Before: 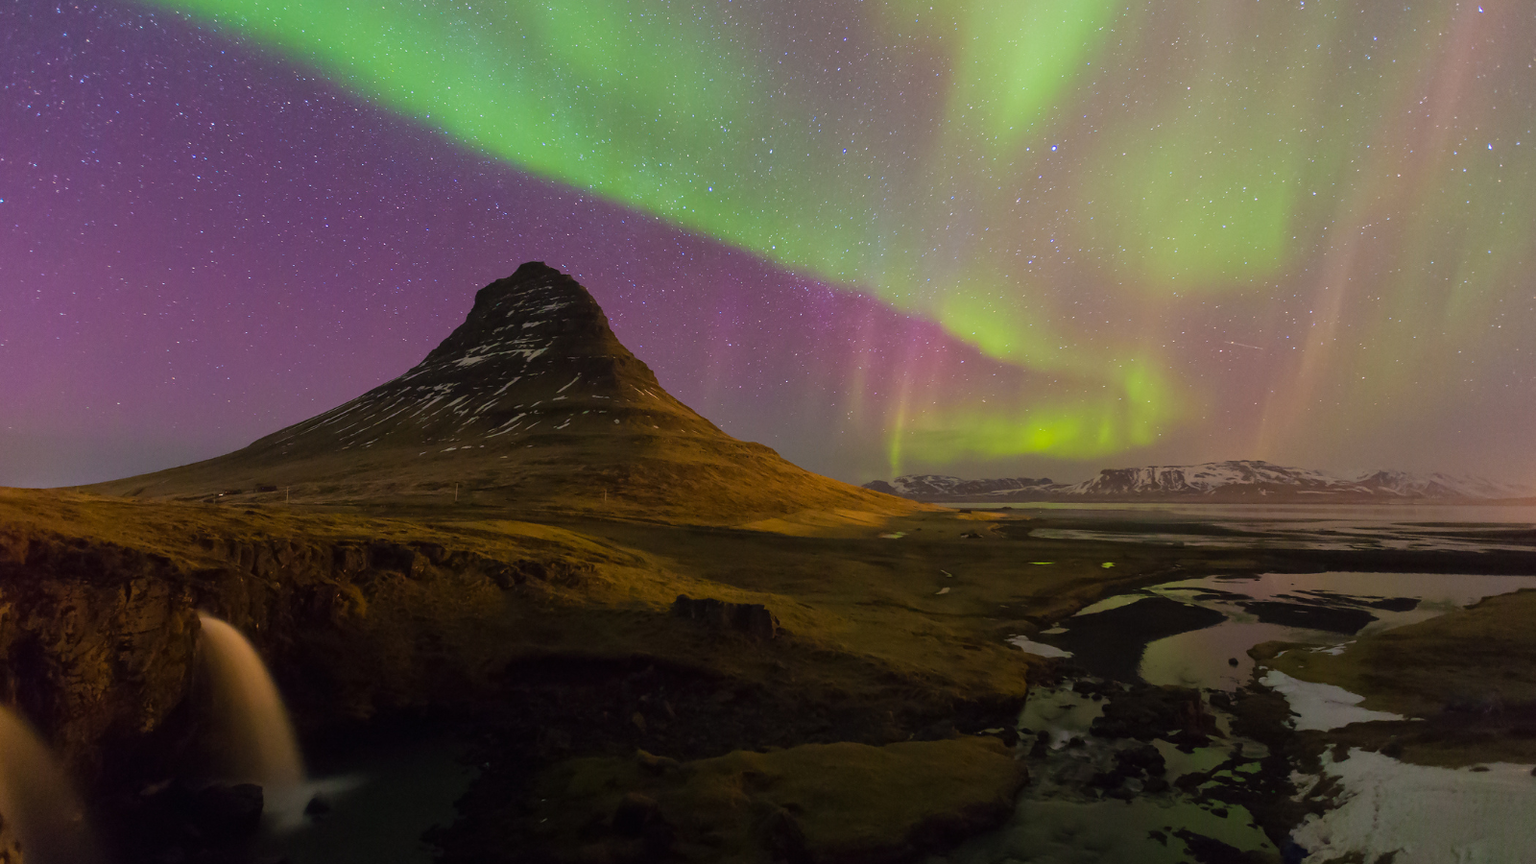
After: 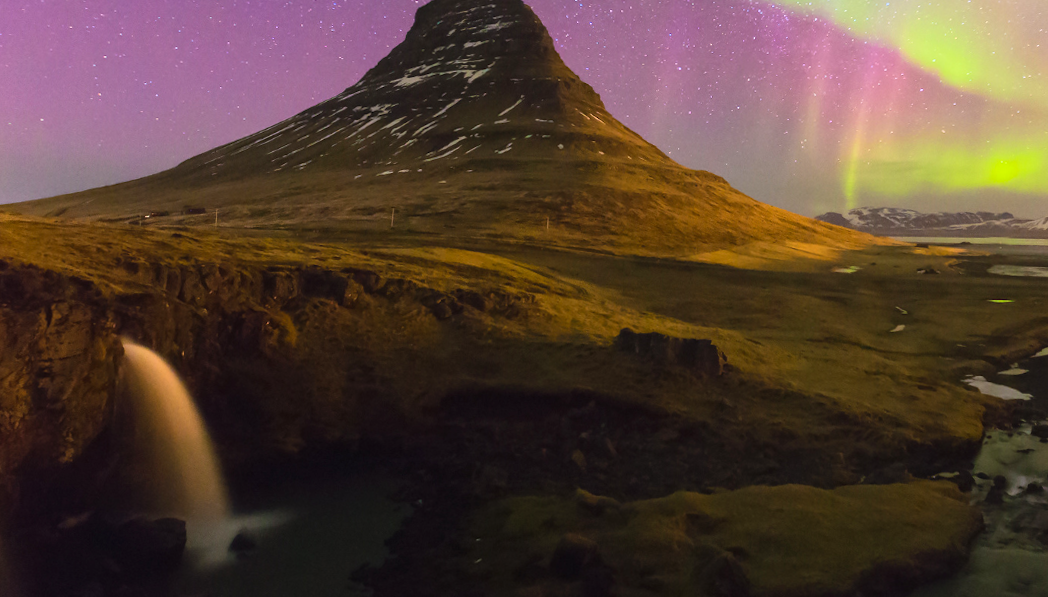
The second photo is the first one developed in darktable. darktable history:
exposure: black level correction 0, exposure 0.499 EV, compensate exposure bias true, compensate highlight preservation false
contrast brightness saturation: contrast 0.202, brightness 0.154, saturation 0.136
crop and rotate: angle -0.897°, left 3.905%, top 31.749%, right 28.736%
